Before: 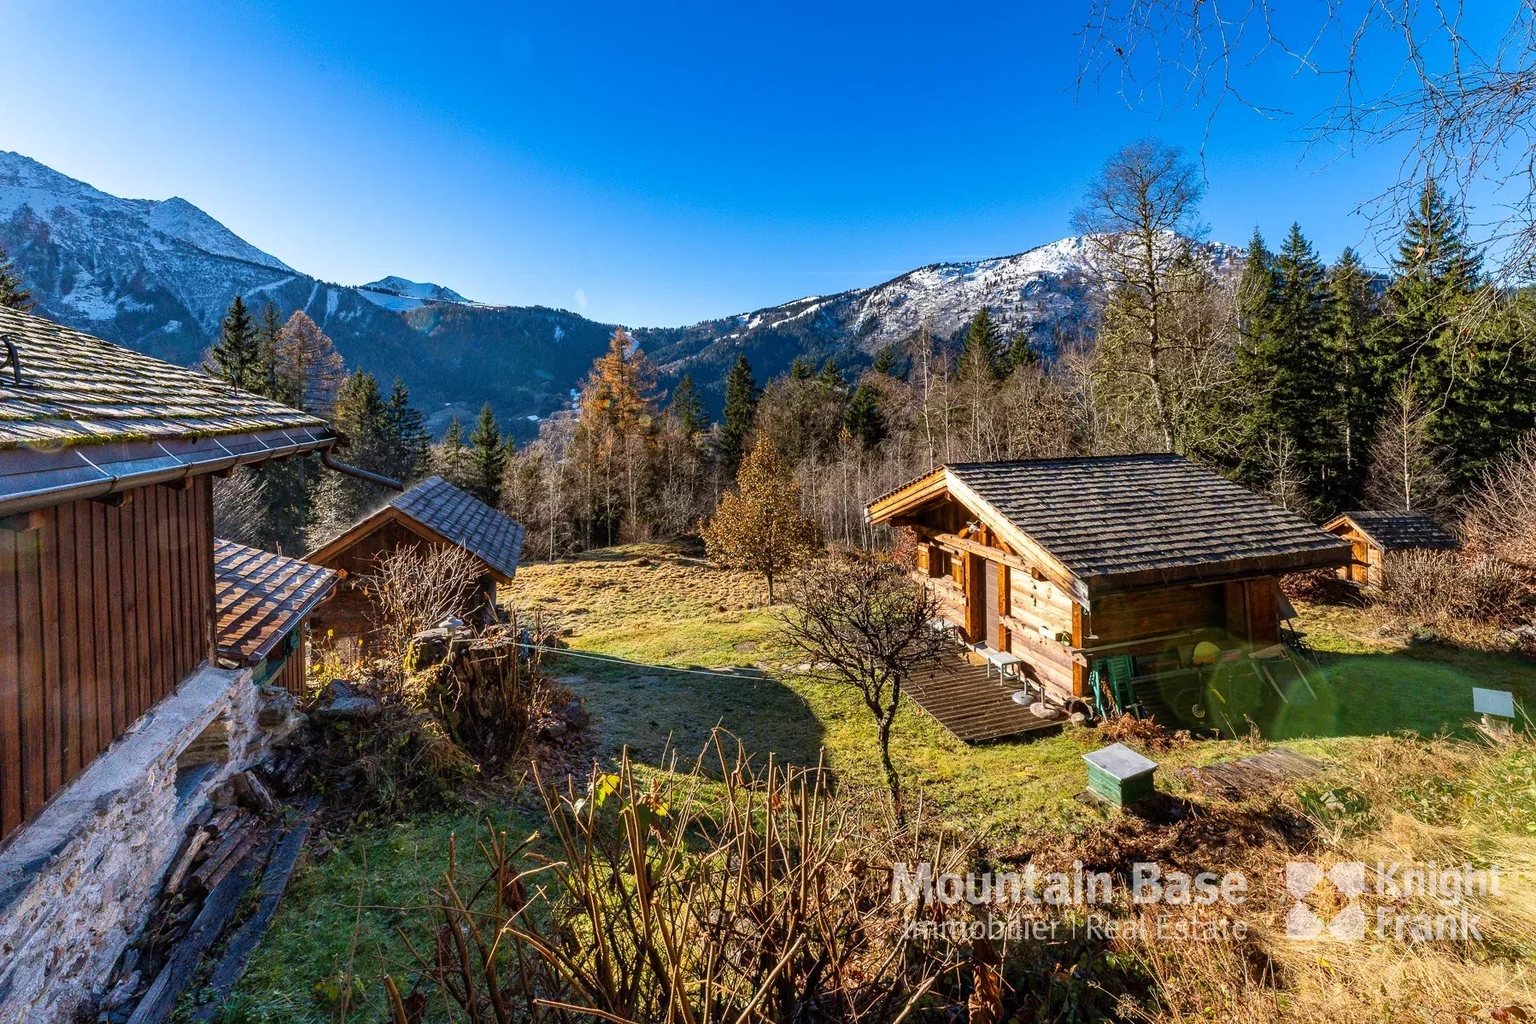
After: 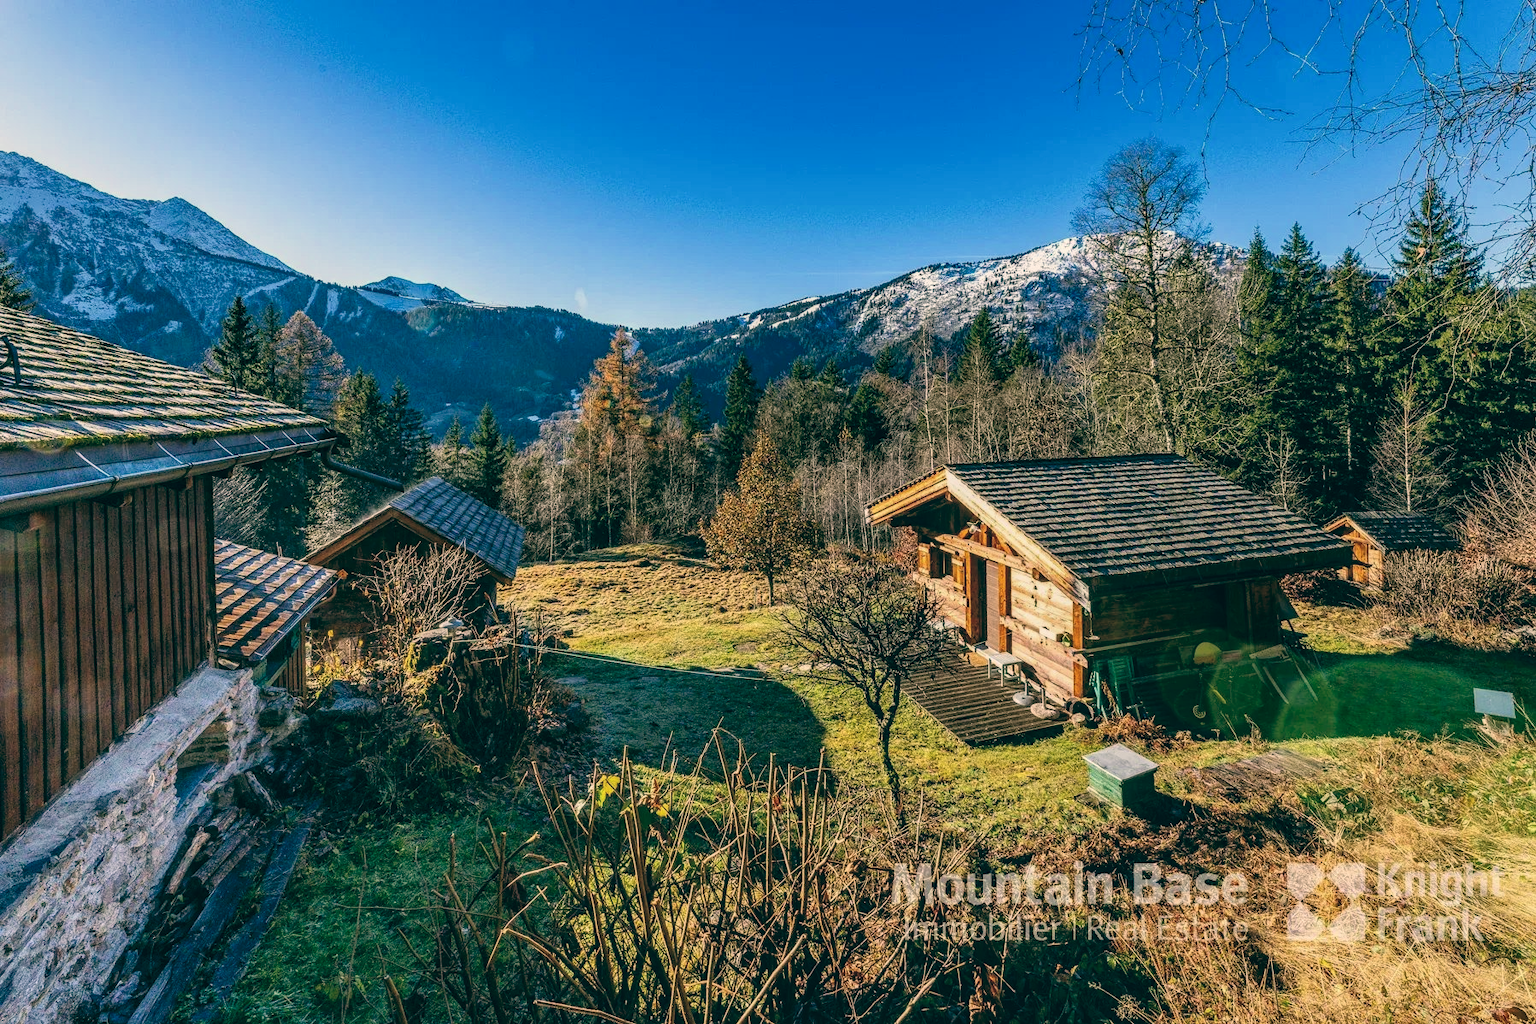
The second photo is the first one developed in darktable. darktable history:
filmic rgb: black relative exposure -15 EV, white relative exposure 3 EV, threshold 6 EV, target black luminance 0%, hardness 9.27, latitude 99%, contrast 0.912, shadows ↔ highlights balance 0.505%, add noise in highlights 0, color science v3 (2019), use custom middle-gray values true, iterations of high-quality reconstruction 0, contrast in highlights soft, enable highlight reconstruction true
color balance: lift [1.005, 0.99, 1.007, 1.01], gamma [1, 0.979, 1.011, 1.021], gain [0.923, 1.098, 1.025, 0.902], input saturation 90.45%, contrast 7.73%, output saturation 105.91%
local contrast: detail 130%
